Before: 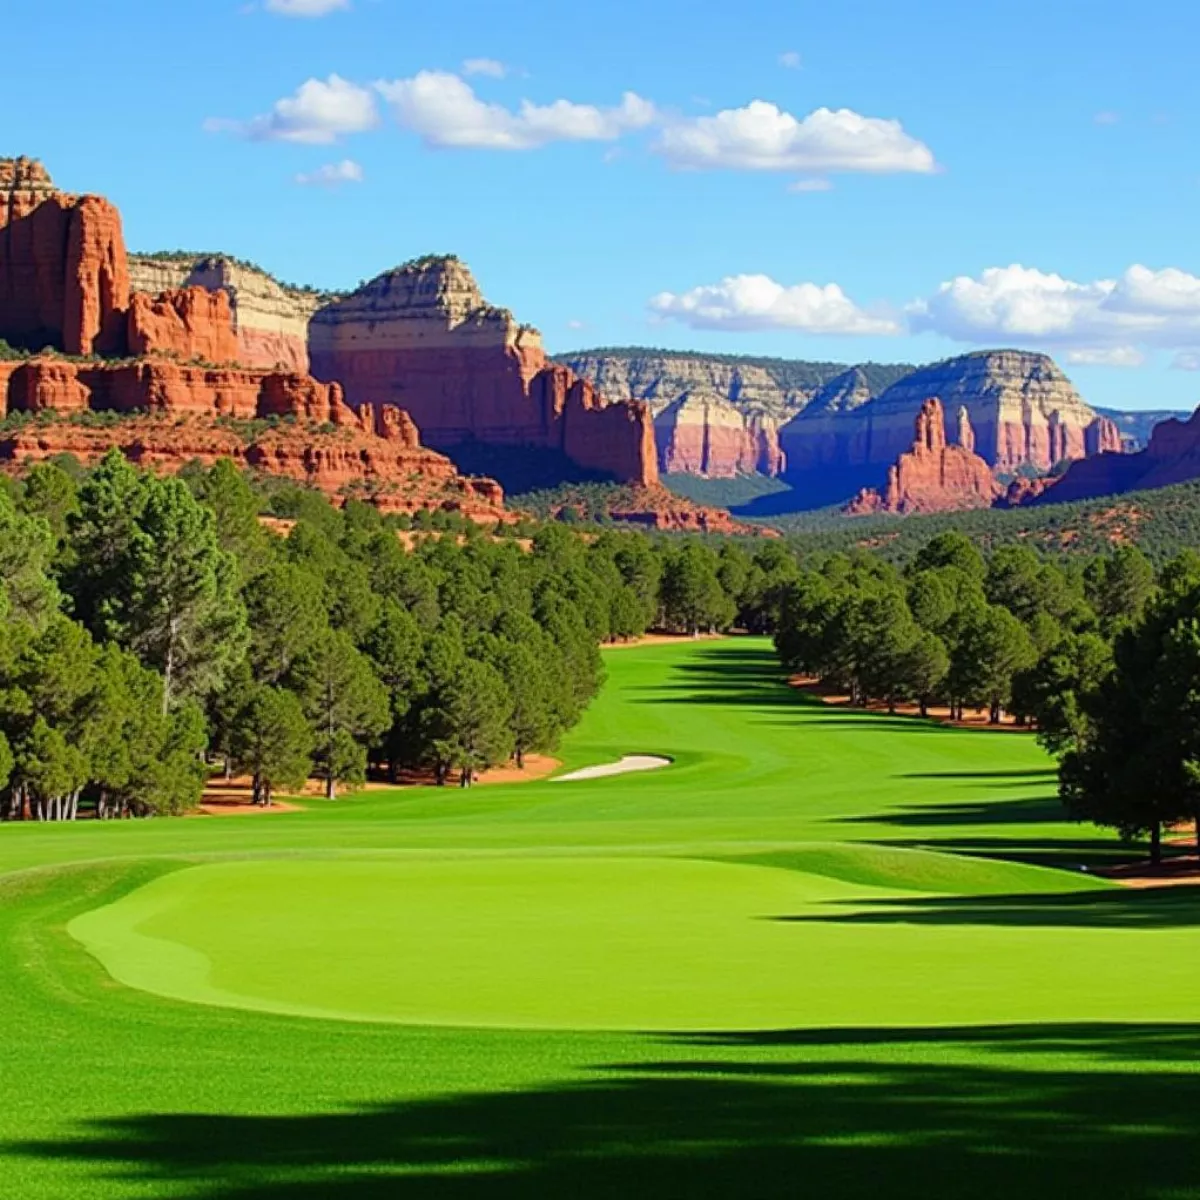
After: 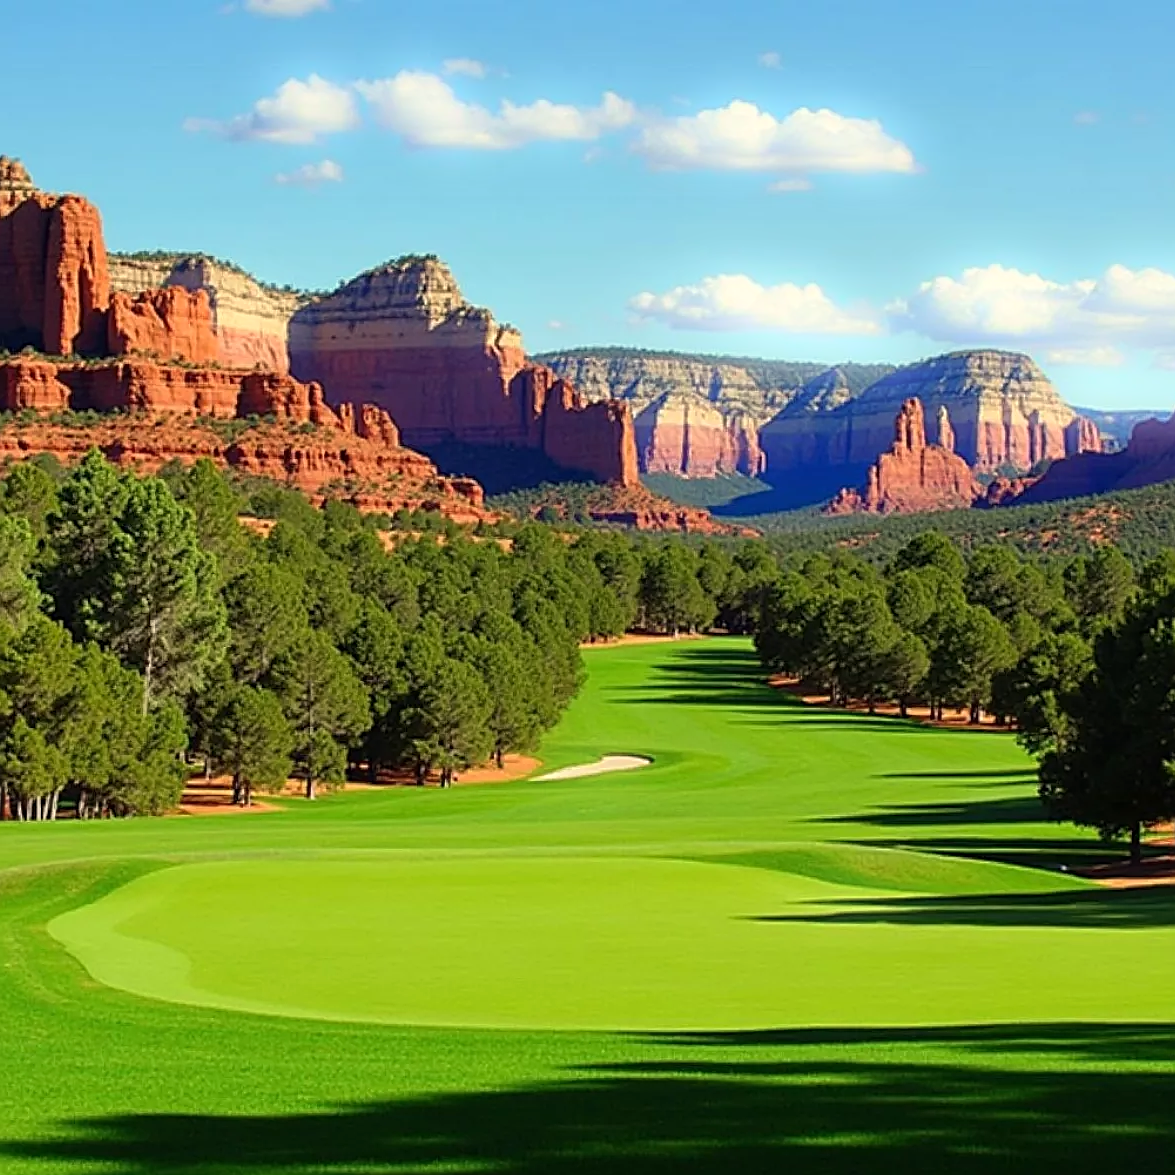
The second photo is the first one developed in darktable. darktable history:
bloom: size 5%, threshold 95%, strength 15%
sharpen: on, module defaults
crop: left 1.743%, right 0.268%, bottom 2.011%
white balance: red 1.029, blue 0.92
